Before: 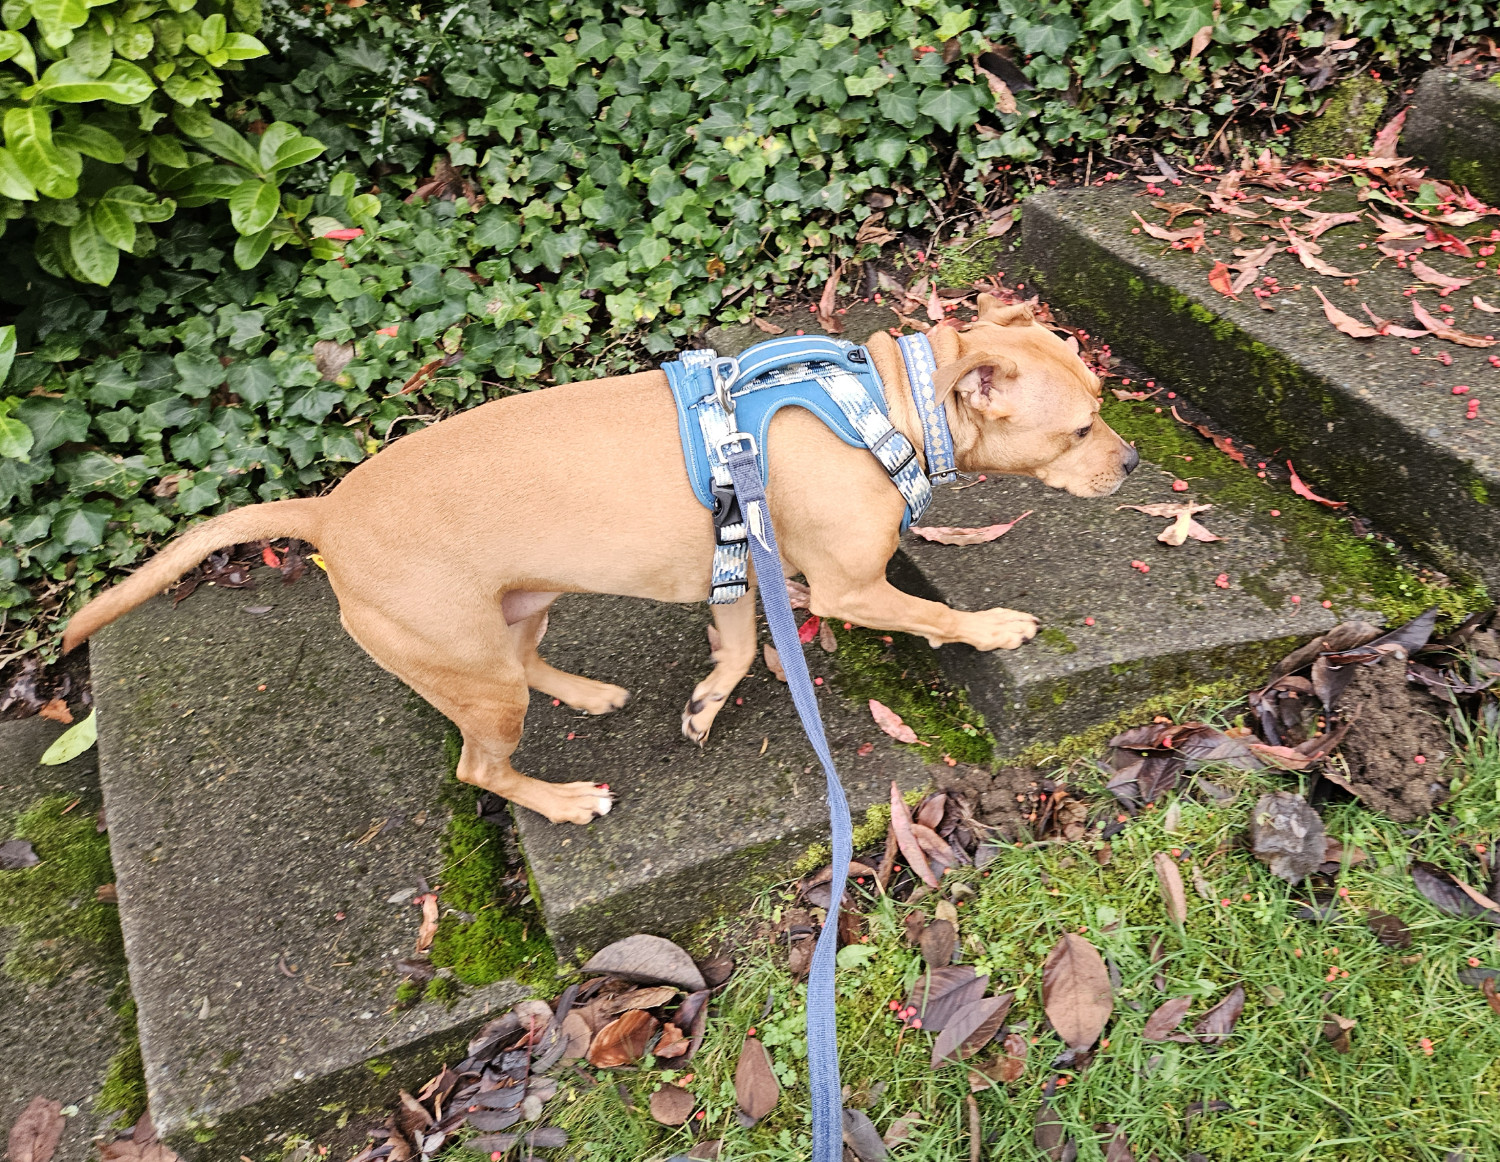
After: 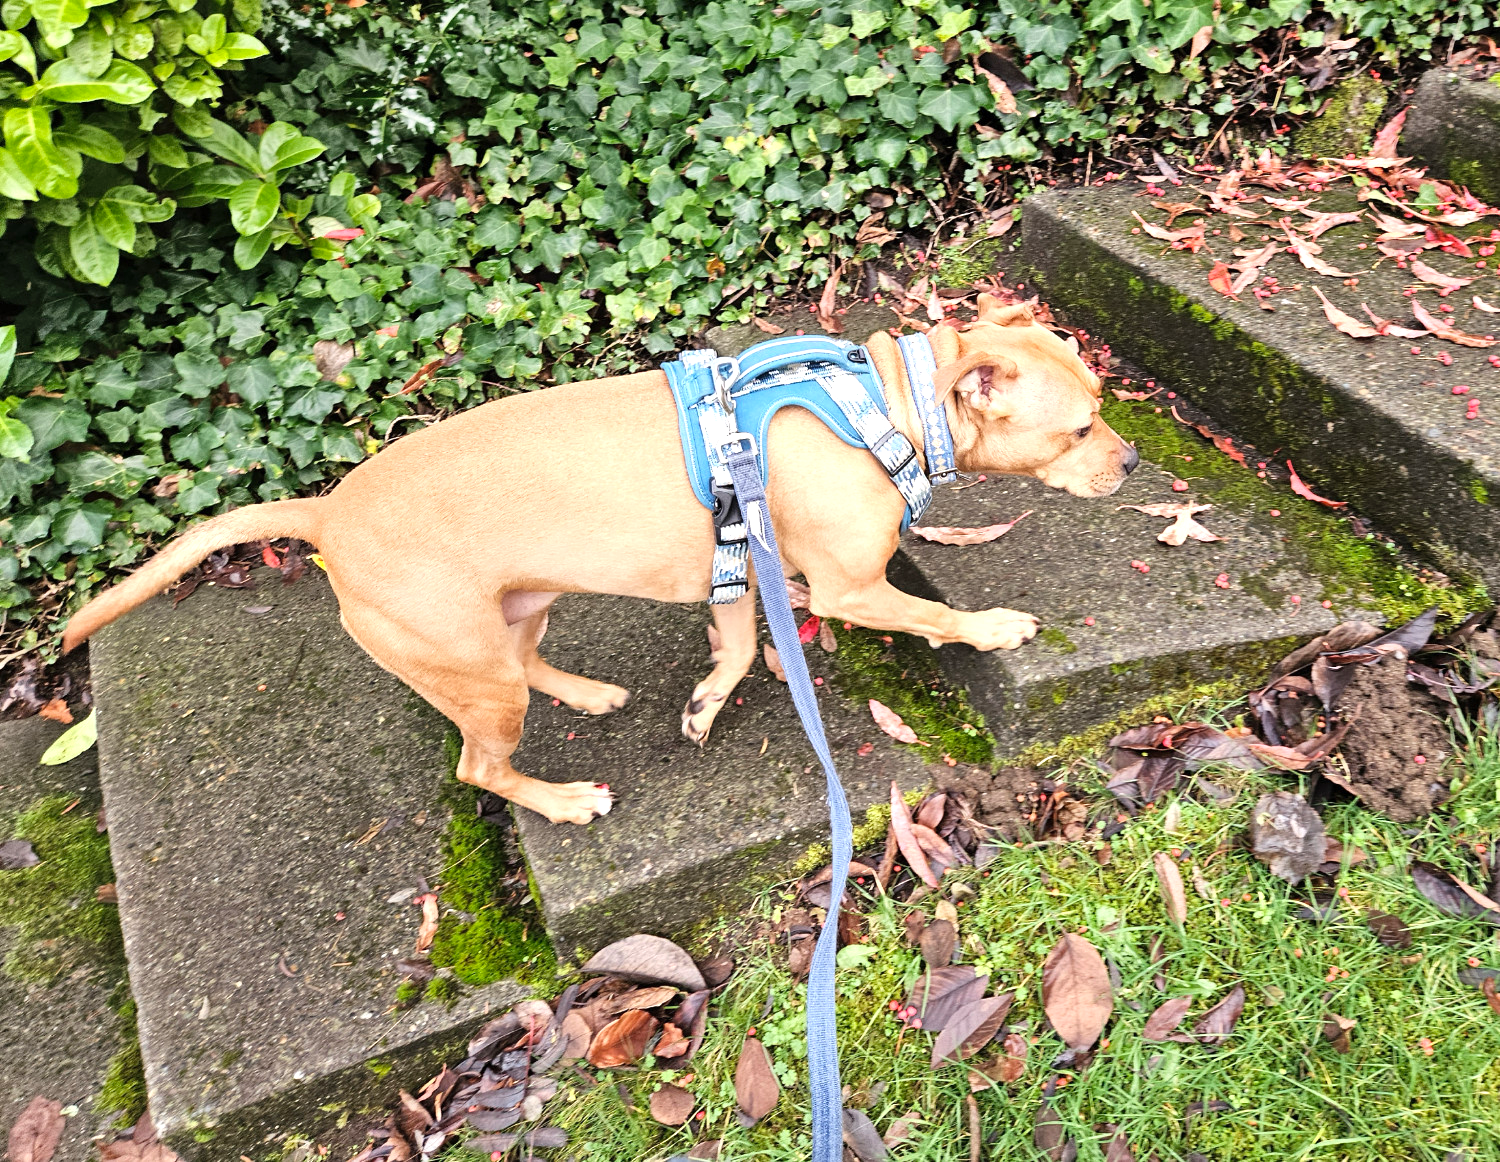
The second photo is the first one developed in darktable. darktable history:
shadows and highlights: radius 110.86, shadows 51.09, white point adjustment 9.16, highlights -4.17, highlights color adjustment 32.2%, soften with gaussian
exposure: exposure 0.161 EV, compensate highlight preservation false
